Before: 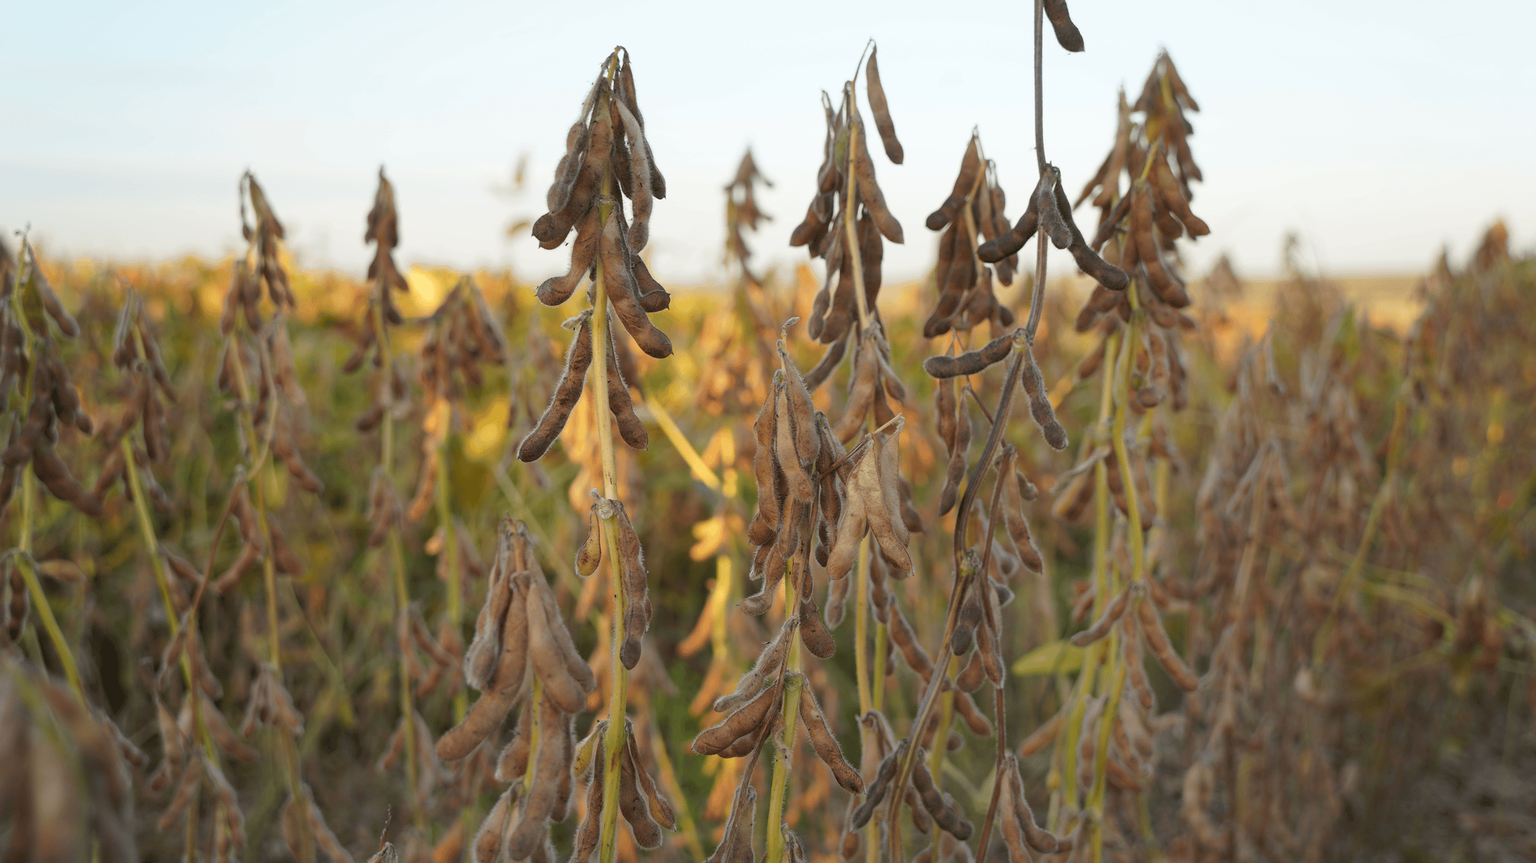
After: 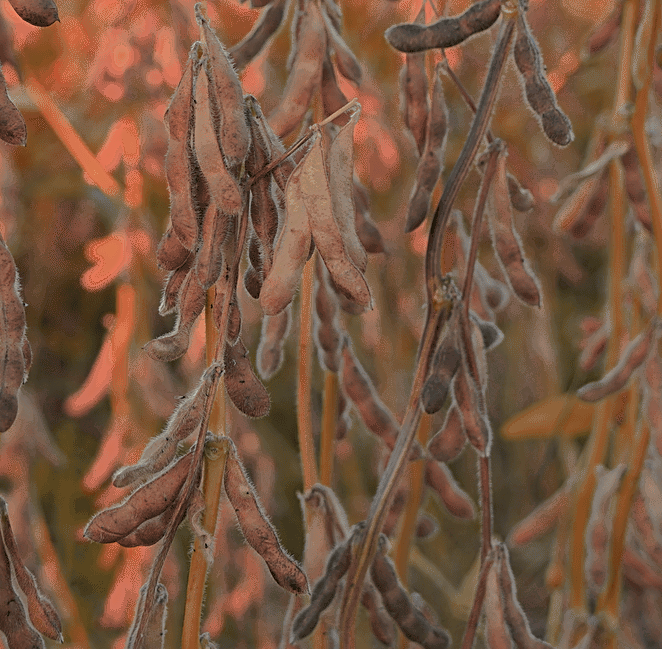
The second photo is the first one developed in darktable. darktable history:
sharpen: on, module defaults
crop: left 40.878%, top 39.176%, right 25.993%, bottom 3.081%
color zones: curves: ch0 [(0.006, 0.385) (0.143, 0.563) (0.243, 0.321) (0.352, 0.464) (0.516, 0.456) (0.625, 0.5) (0.75, 0.5) (0.875, 0.5)]; ch1 [(0, 0.5) (0.134, 0.504) (0.246, 0.463) (0.421, 0.515) (0.5, 0.56) (0.625, 0.5) (0.75, 0.5) (0.875, 0.5)]; ch2 [(0, 0.5) (0.131, 0.426) (0.307, 0.289) (0.38, 0.188) (0.513, 0.216) (0.625, 0.548) (0.75, 0.468) (0.838, 0.396) (0.971, 0.311)]
